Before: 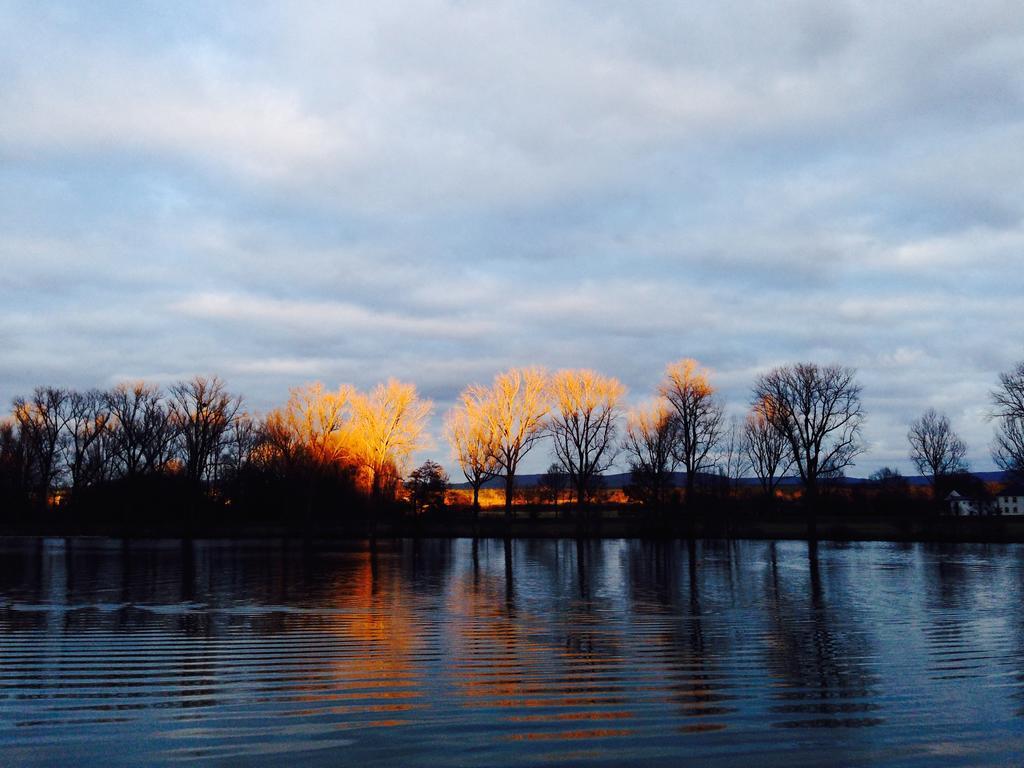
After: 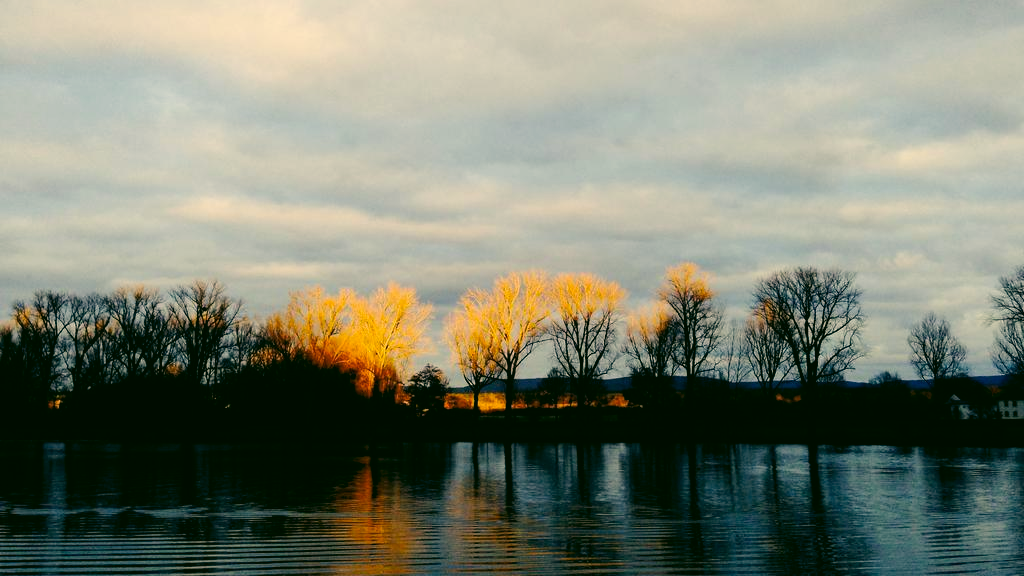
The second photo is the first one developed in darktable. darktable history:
color correction: highlights a* 5.3, highlights b* 24.26, shadows a* -15.58, shadows b* 4.02
exposure: exposure -0.041 EV, compensate highlight preservation false
crop and rotate: top 12.5%, bottom 12.5%
filmic rgb: black relative exposure -12.8 EV, white relative exposure 2.8 EV, threshold 3 EV, target black luminance 0%, hardness 8.54, latitude 70.41%, contrast 1.133, shadows ↔ highlights balance -0.395%, color science v4 (2020), enable highlight reconstruction true
